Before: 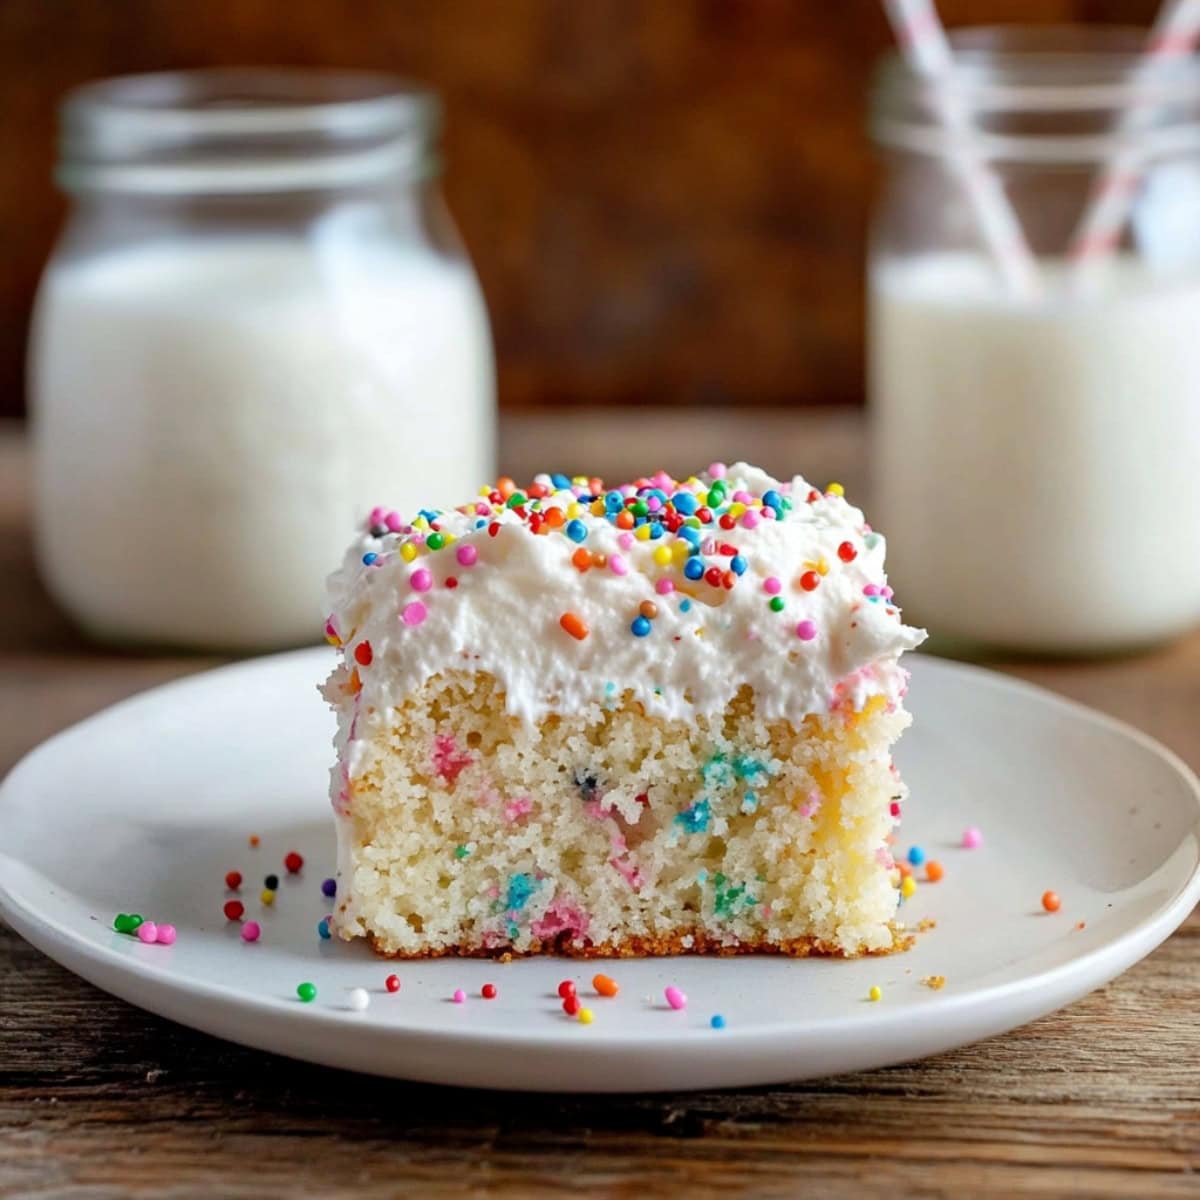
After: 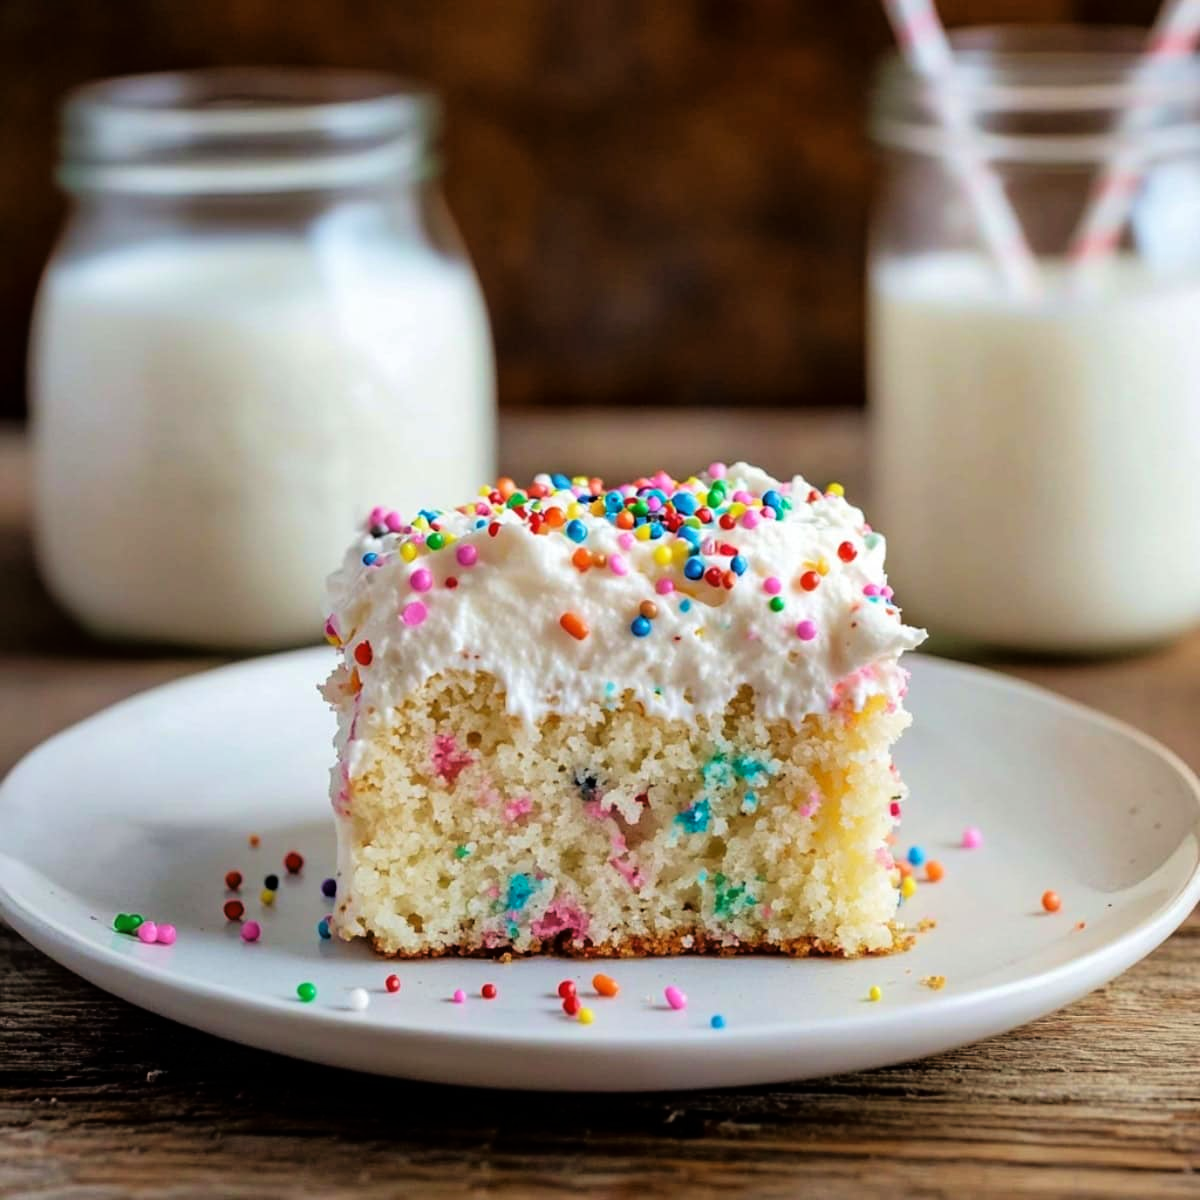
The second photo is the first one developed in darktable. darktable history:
tone curve: curves: ch0 [(0, 0) (0.003, 0.003) (0.011, 0.003) (0.025, 0.007) (0.044, 0.014) (0.069, 0.02) (0.1, 0.03) (0.136, 0.054) (0.177, 0.099) (0.224, 0.156) (0.277, 0.227) (0.335, 0.302) (0.399, 0.375) (0.468, 0.456) (0.543, 0.54) (0.623, 0.625) (0.709, 0.717) (0.801, 0.807) (0.898, 0.895) (1, 1)], color space Lab, linked channels, preserve colors none
velvia: on, module defaults
